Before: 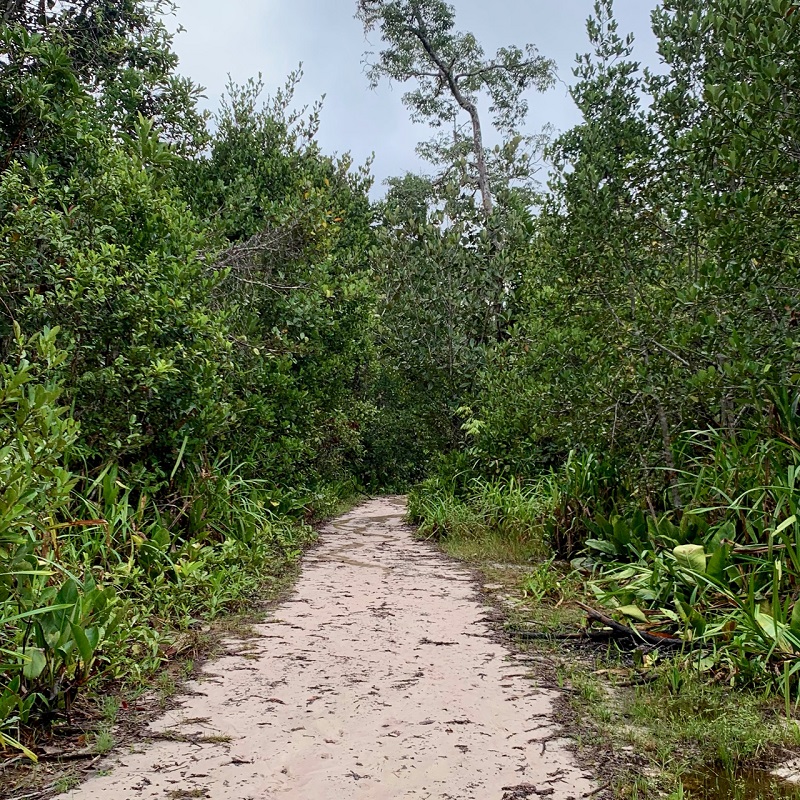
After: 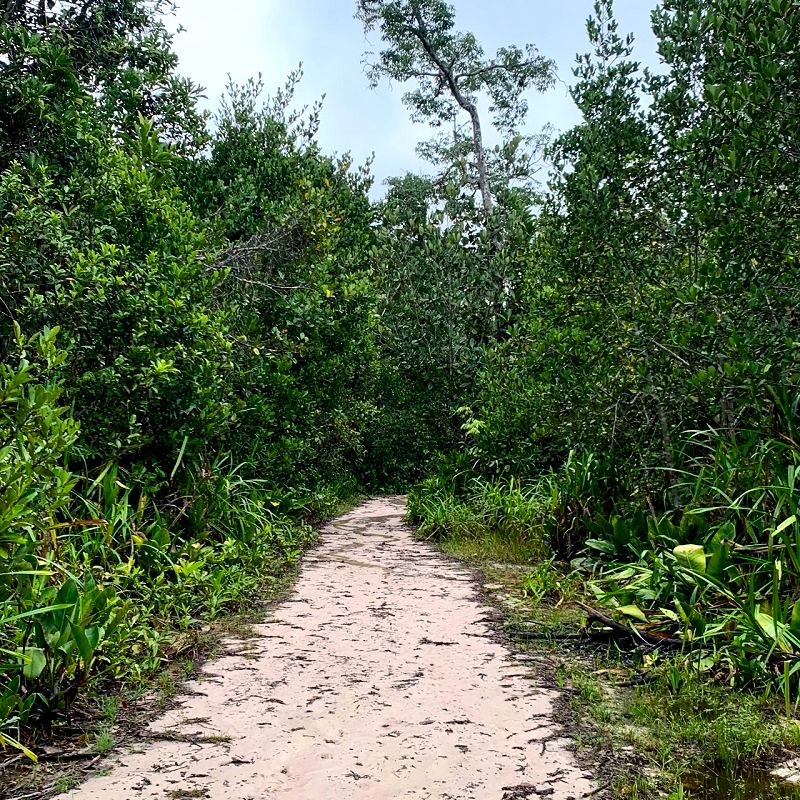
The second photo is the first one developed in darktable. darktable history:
color balance rgb: power › luminance -7.649%, power › chroma 1.109%, power › hue 215.6°, linear chroma grading › shadows -9.39%, linear chroma grading › global chroma 20.366%, perceptual saturation grading › global saturation 0.842%, global vibrance 18.109%
tone equalizer: -8 EV -0.441 EV, -7 EV -0.383 EV, -6 EV -0.331 EV, -5 EV -0.219 EV, -3 EV 0.248 EV, -2 EV 0.347 EV, -1 EV 0.38 EV, +0 EV 0.428 EV, edges refinement/feathering 500, mask exposure compensation -1.57 EV, preserve details no
